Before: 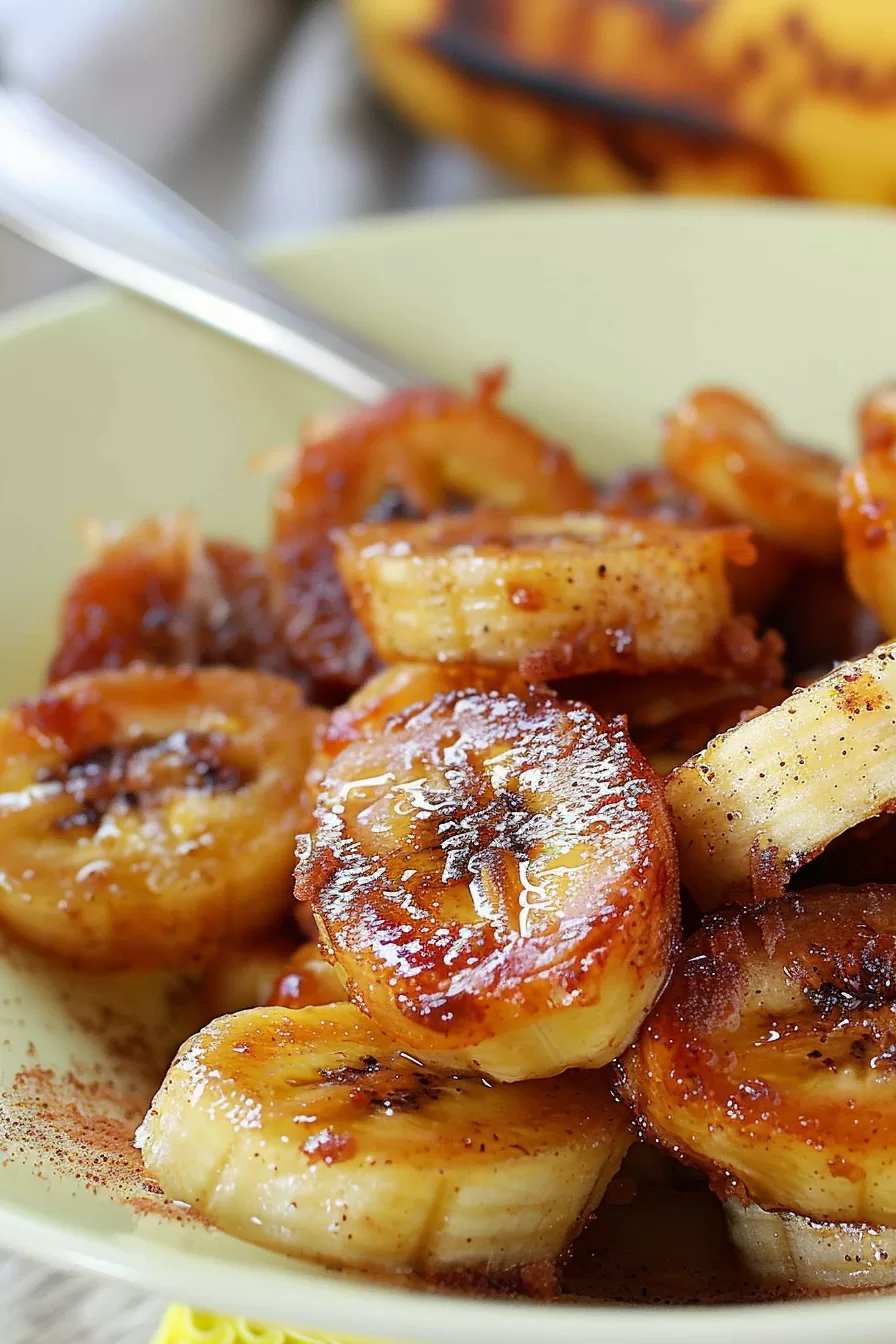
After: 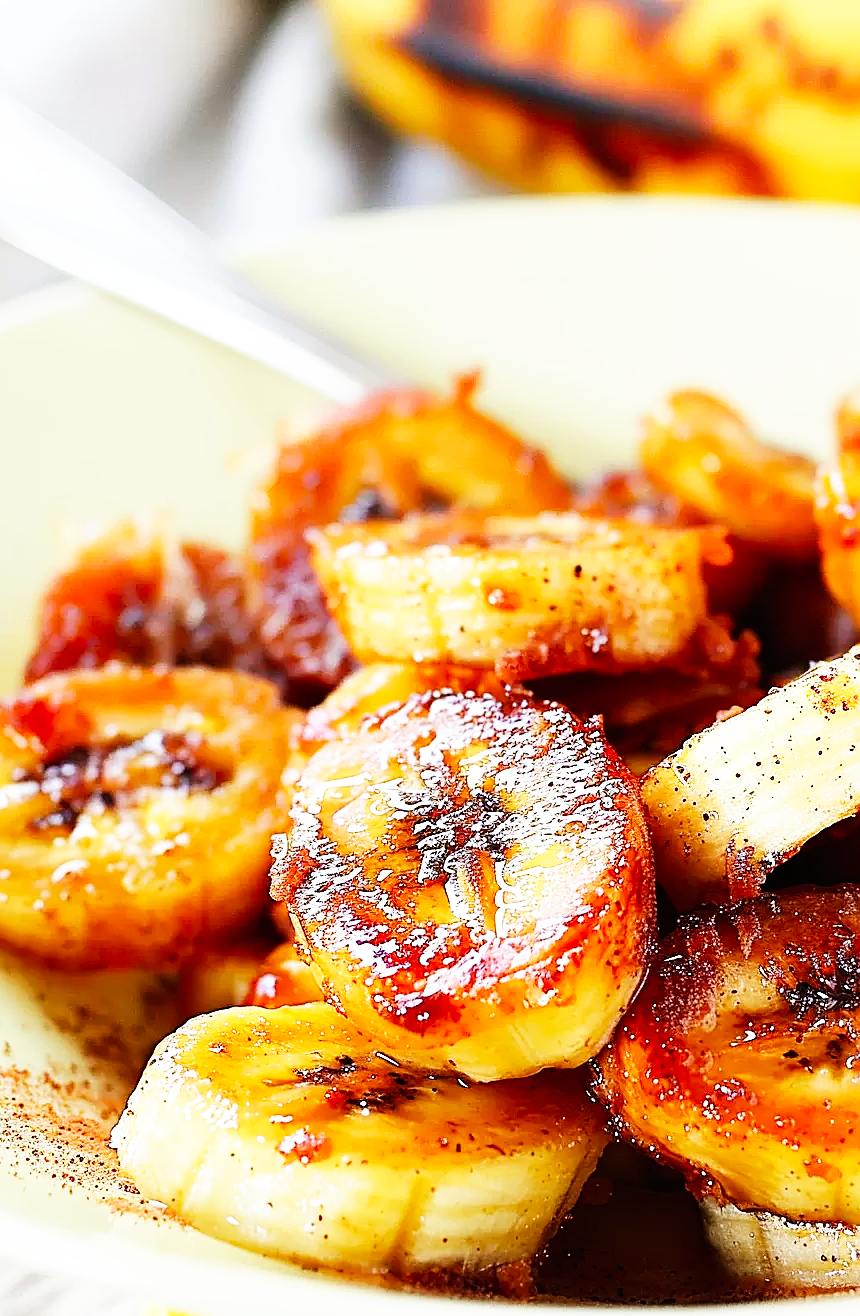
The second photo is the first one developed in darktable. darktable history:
sharpen: on, module defaults
crop and rotate: left 2.695%, right 1.232%, bottom 2.027%
base curve: curves: ch0 [(0, 0) (0.007, 0.004) (0.027, 0.03) (0.046, 0.07) (0.207, 0.54) (0.442, 0.872) (0.673, 0.972) (1, 1)], preserve colors none
